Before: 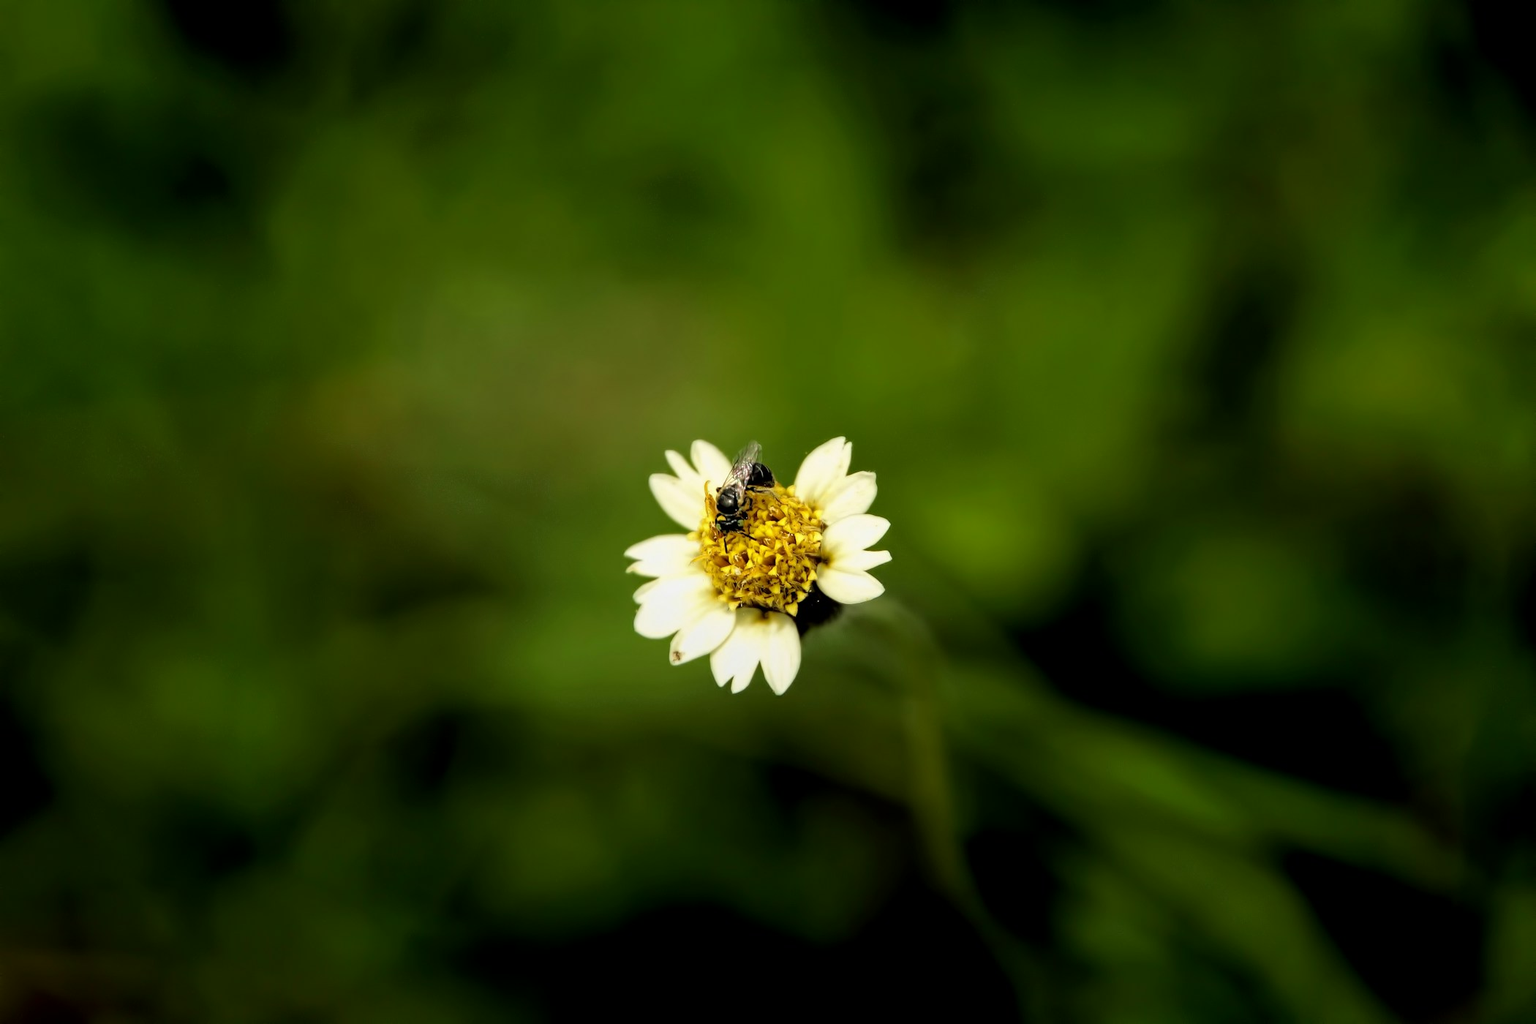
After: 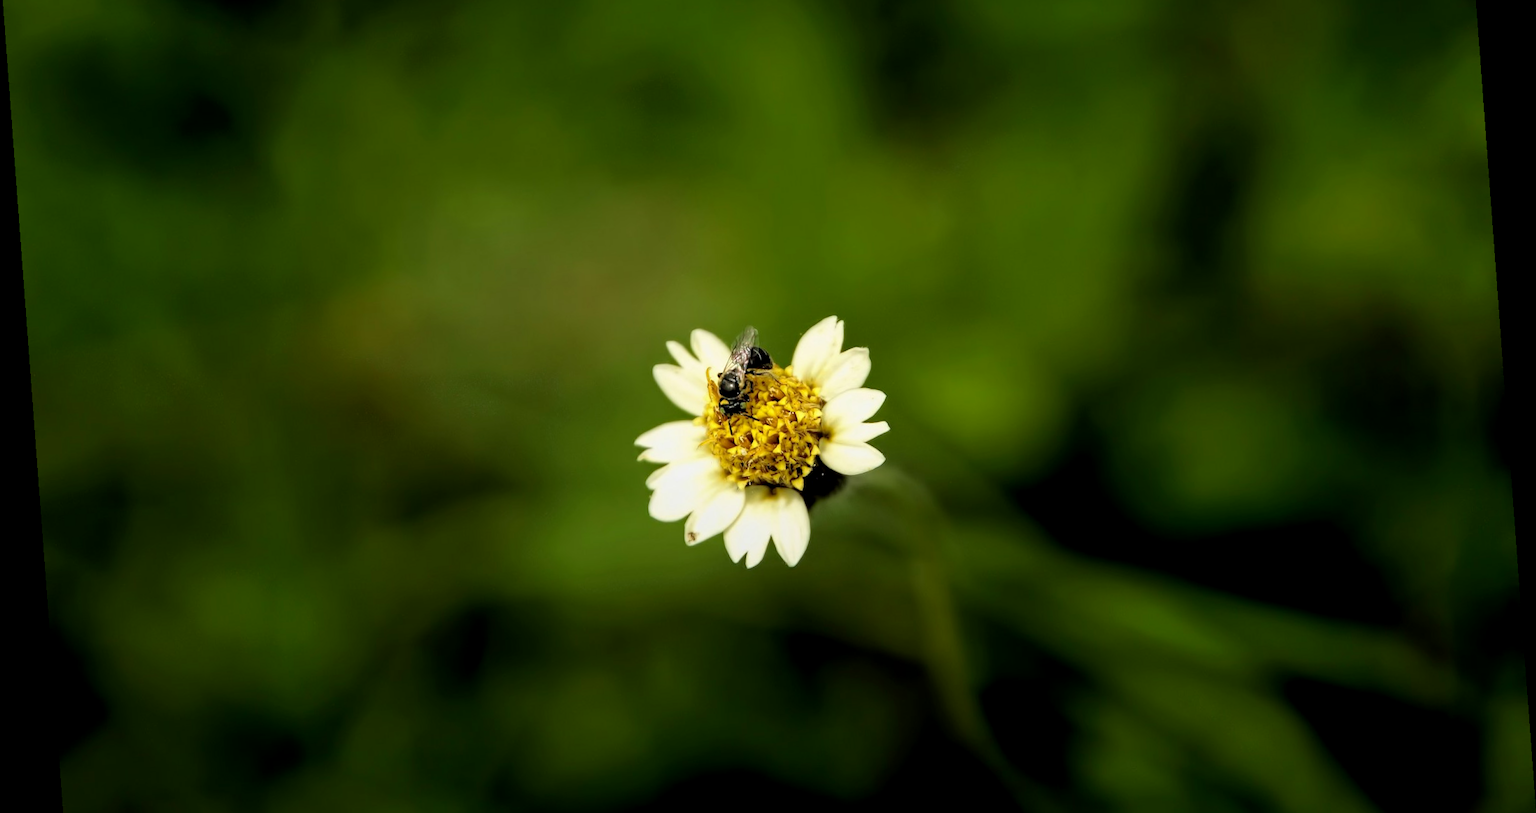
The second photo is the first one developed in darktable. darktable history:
rotate and perspective: rotation -4.25°, automatic cropping off
exposure: black level correction 0.001, compensate highlight preservation false
crop: top 13.819%, bottom 11.169%
